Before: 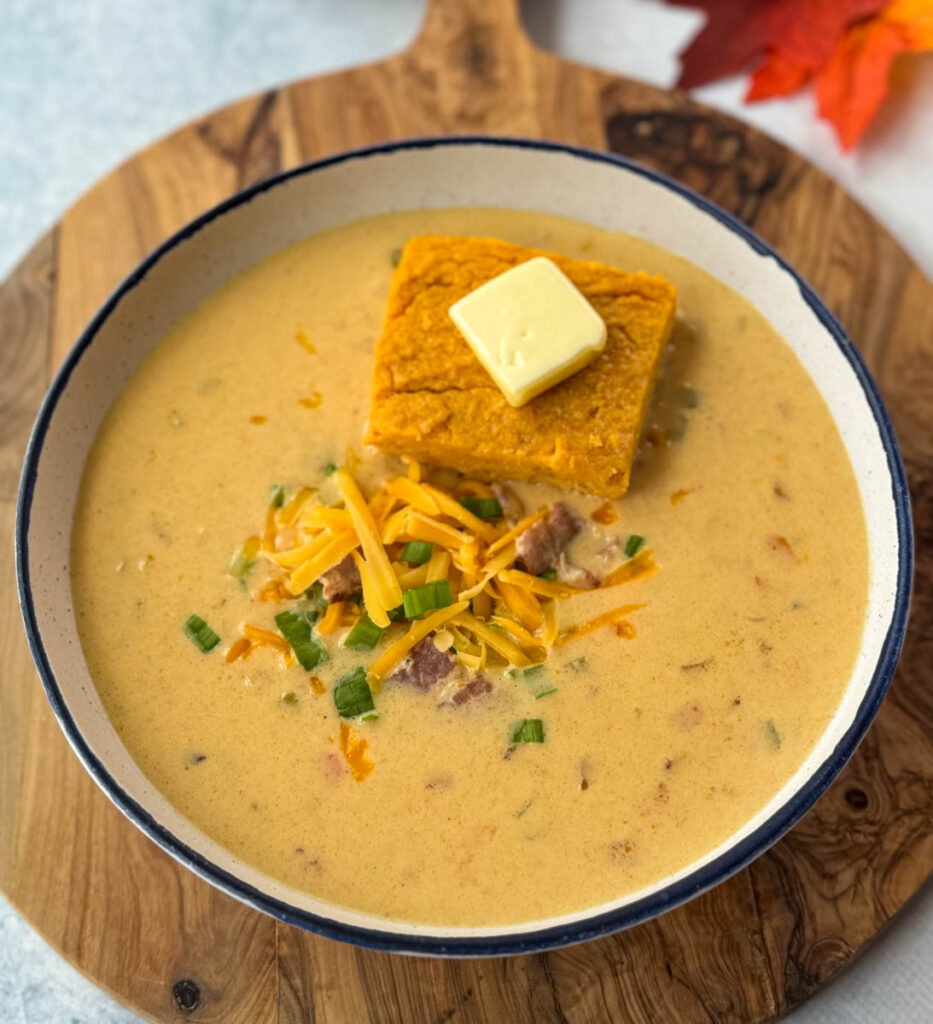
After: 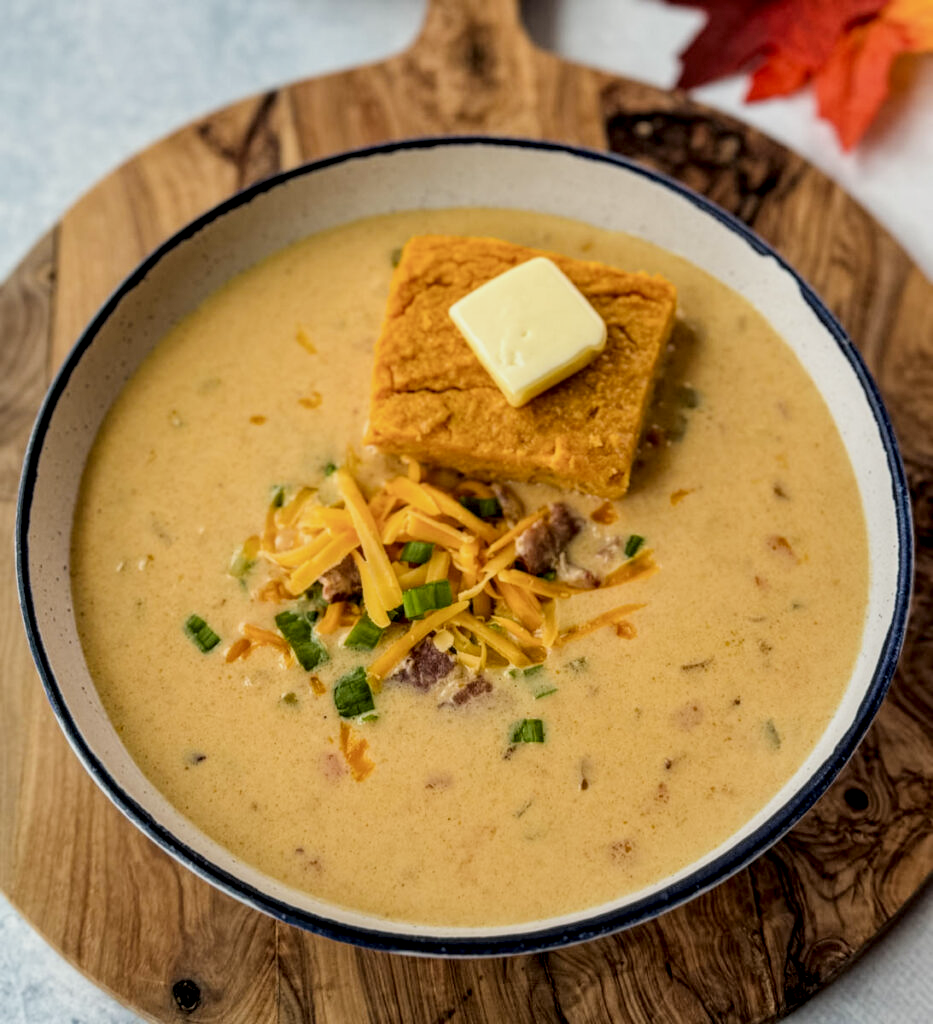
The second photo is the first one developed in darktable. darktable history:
local contrast: highlights 60%, shadows 59%, detail 160%
filmic rgb: black relative exposure -7.65 EV, white relative exposure 4.56 EV, hardness 3.61
